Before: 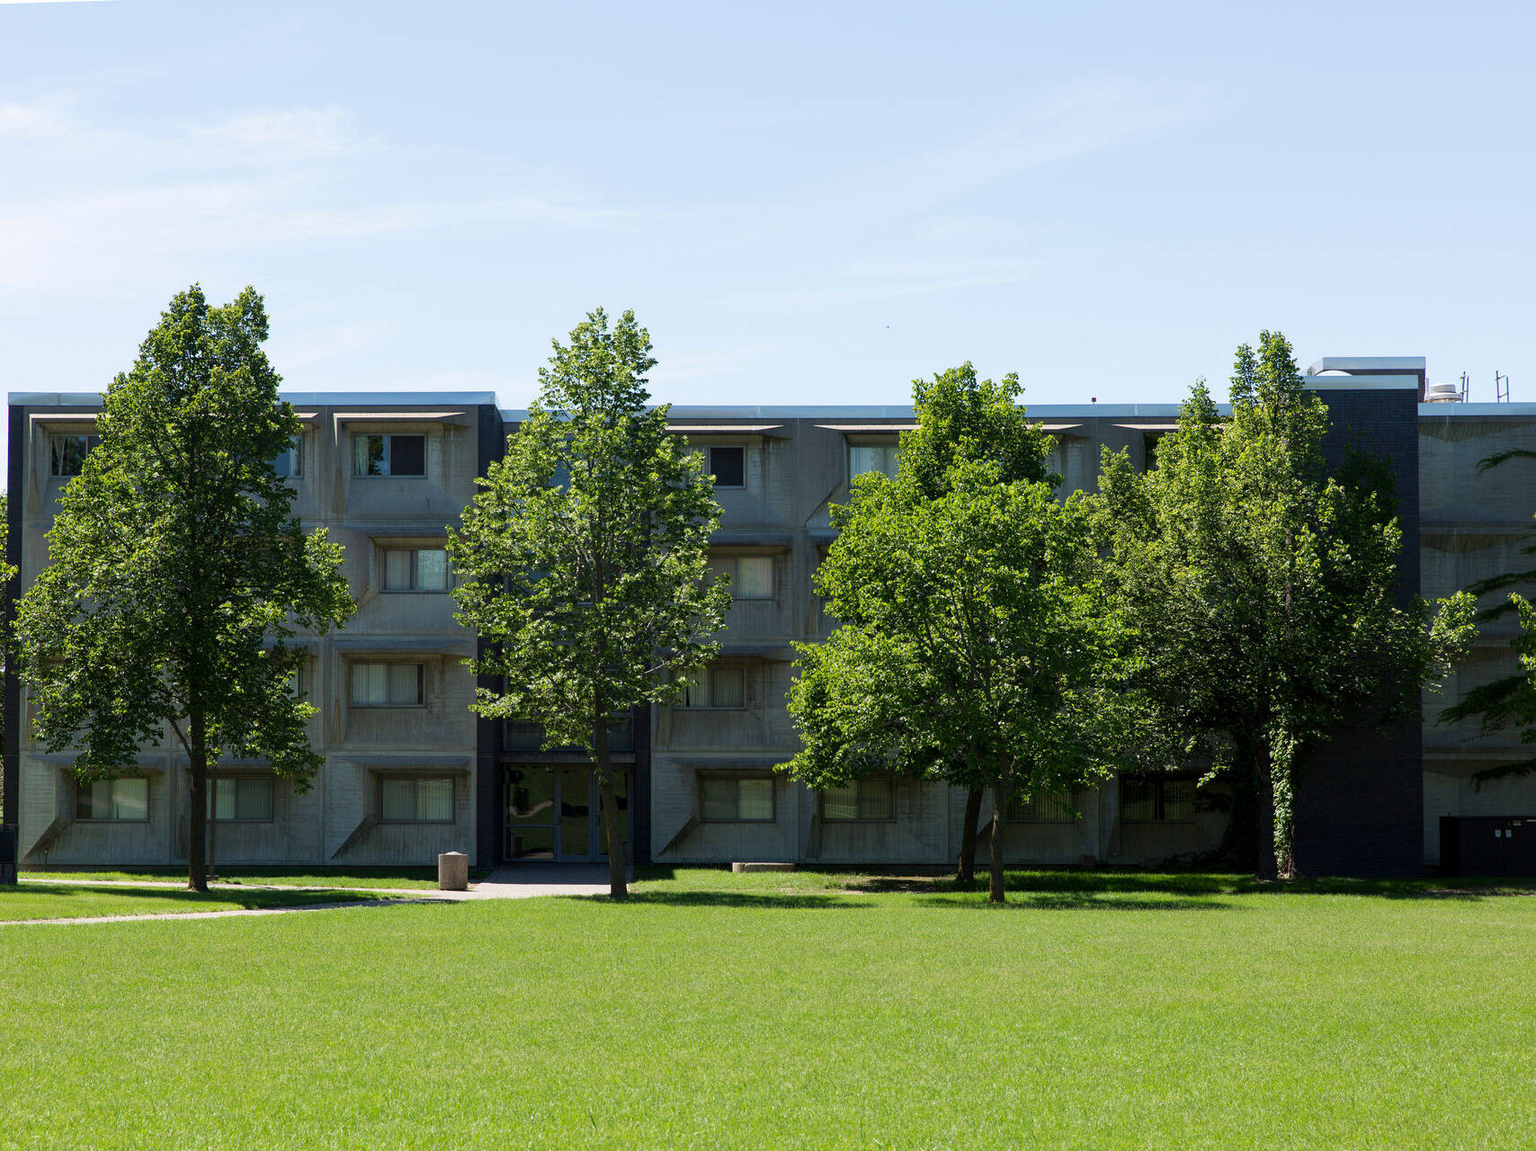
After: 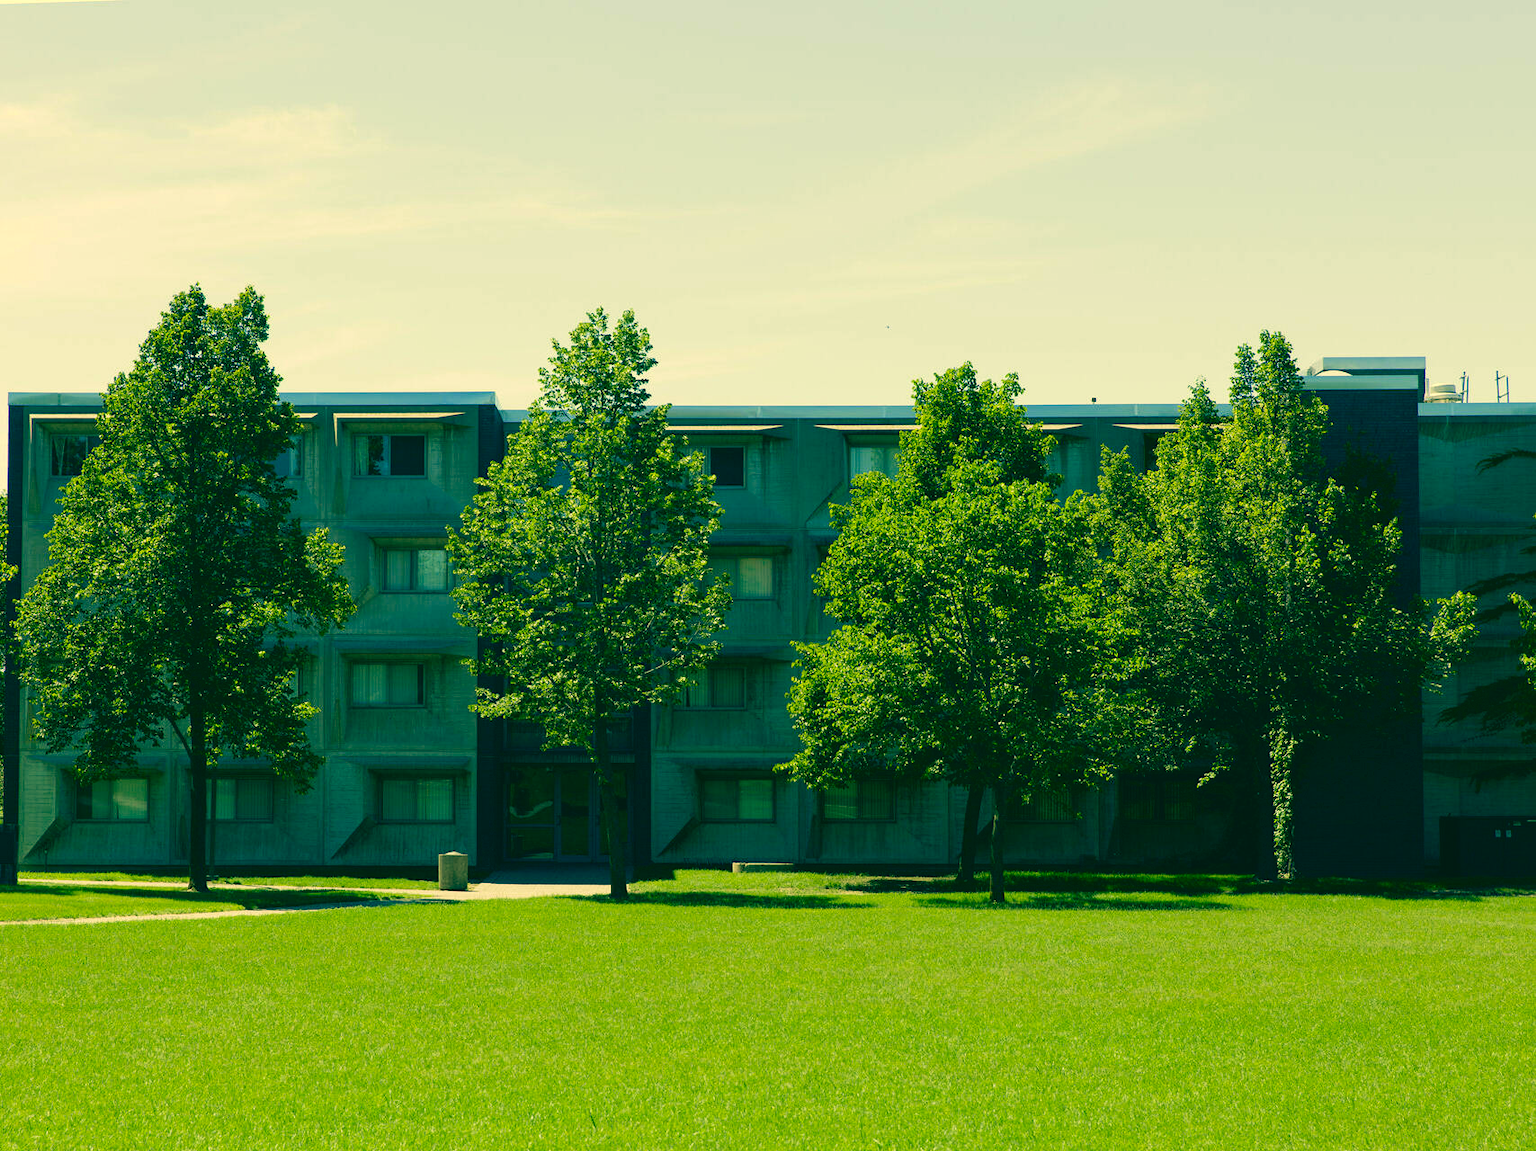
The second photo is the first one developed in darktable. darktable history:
color correction: highlights a* 2.2, highlights b* 34.14, shadows a* -36.86, shadows b* -6.27
velvia: on, module defaults
